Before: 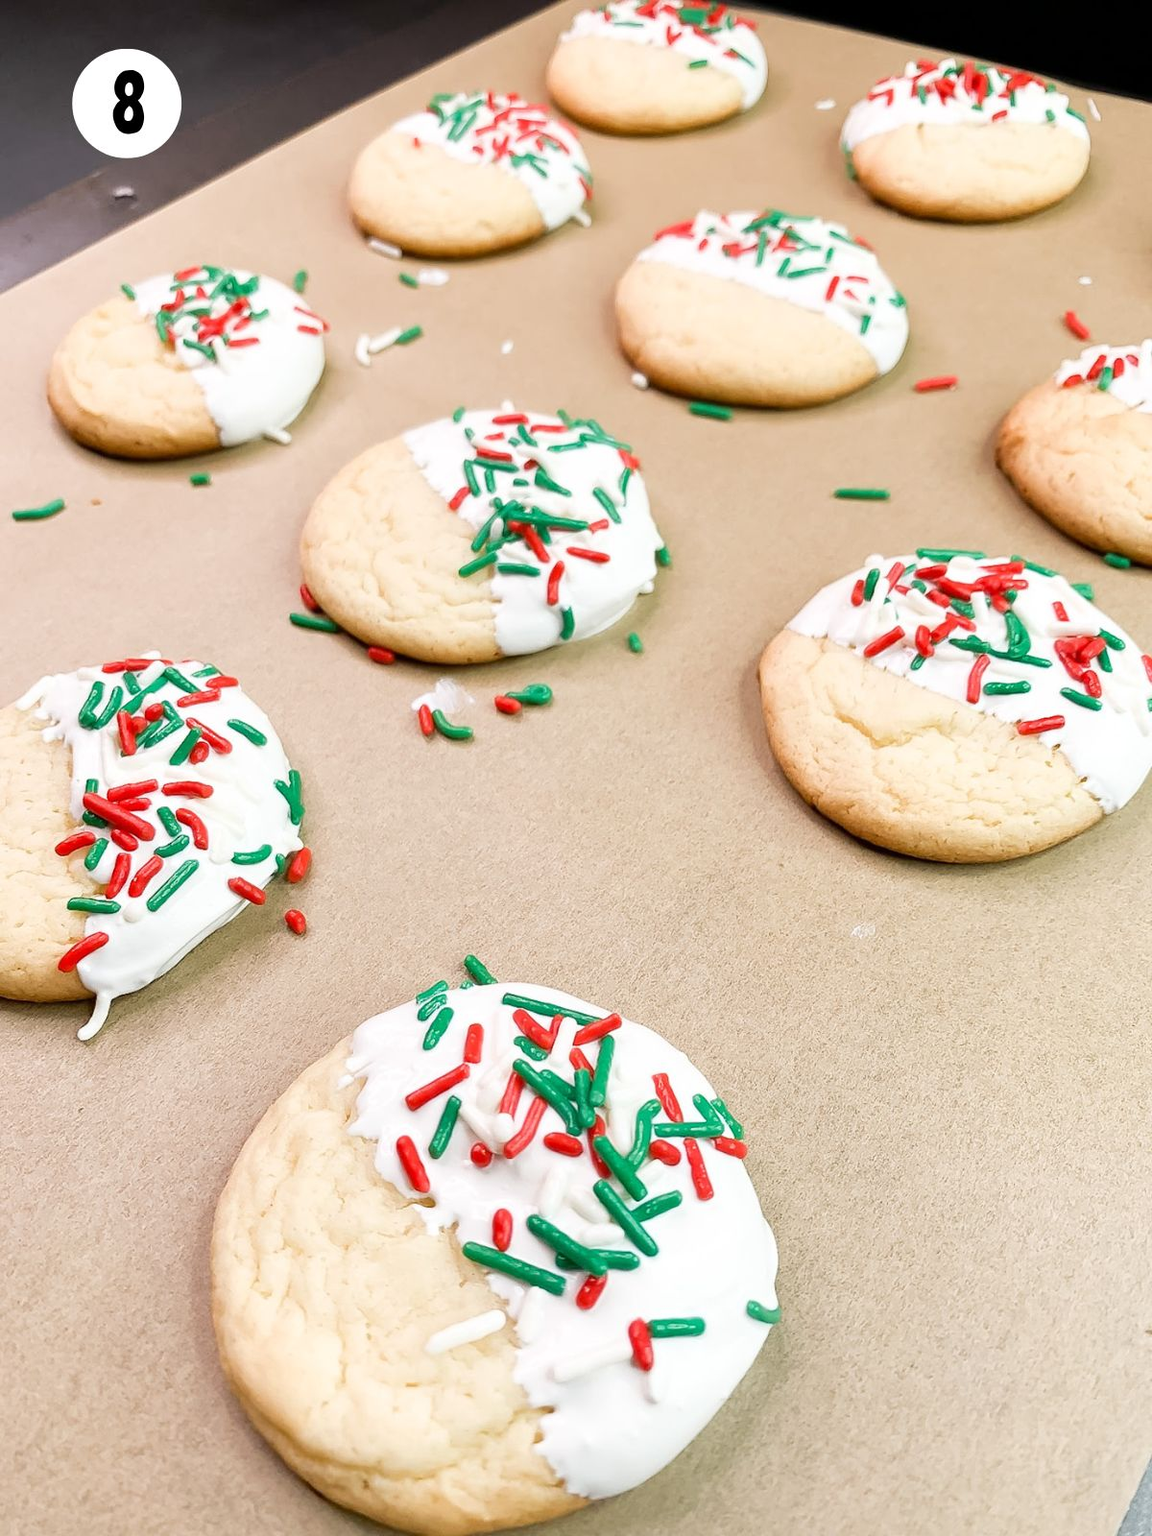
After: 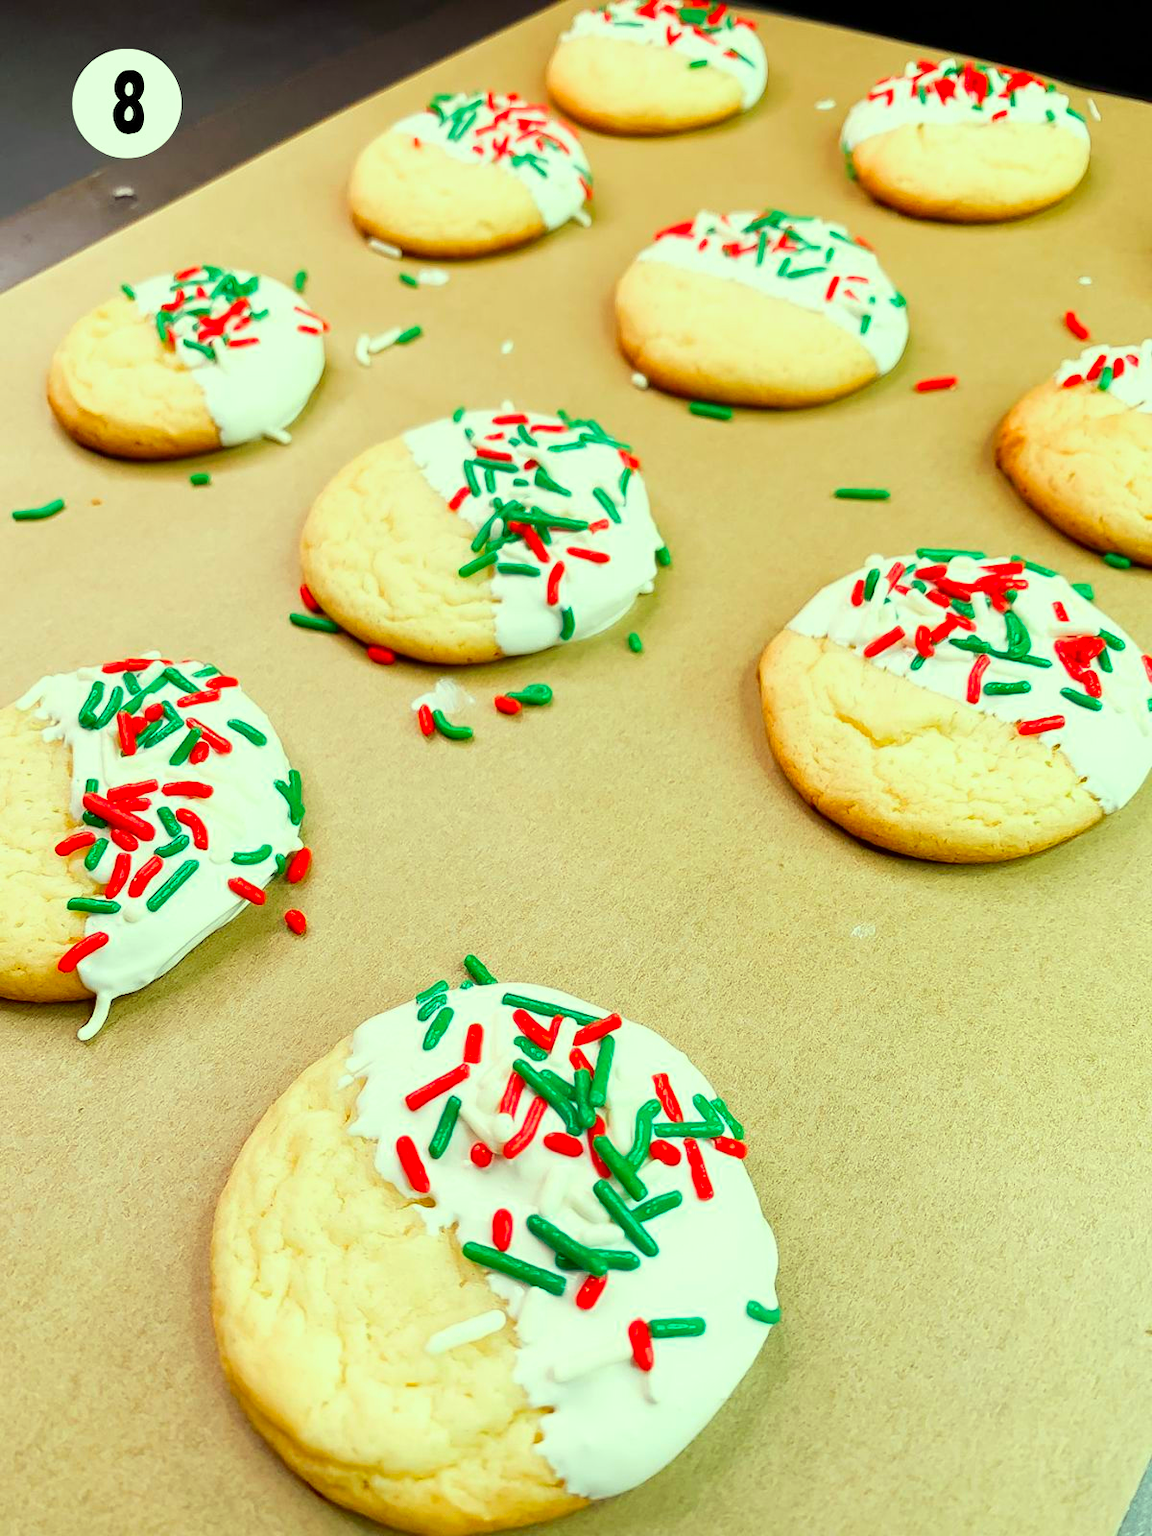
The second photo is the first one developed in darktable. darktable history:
color correction: highlights a* -10.79, highlights b* 9.83, saturation 1.71
